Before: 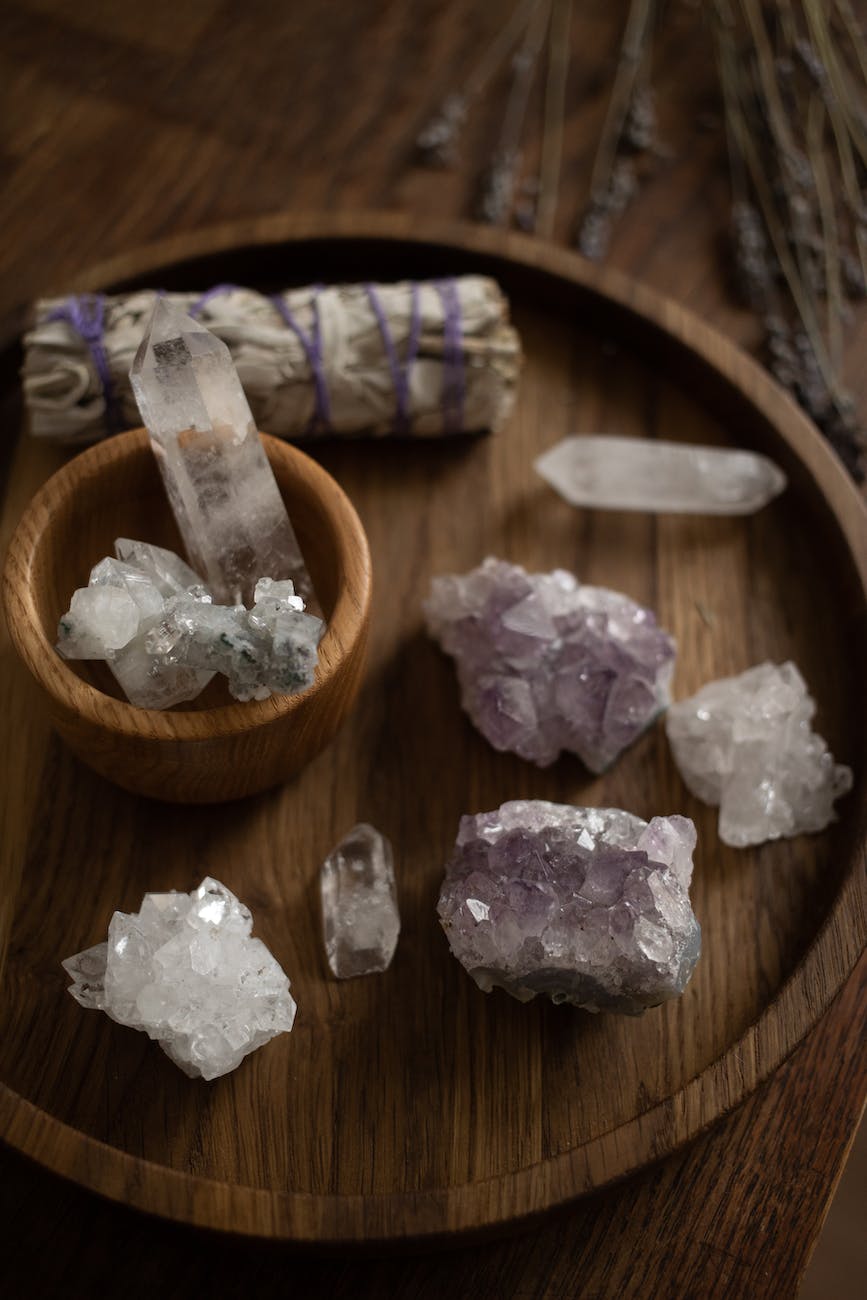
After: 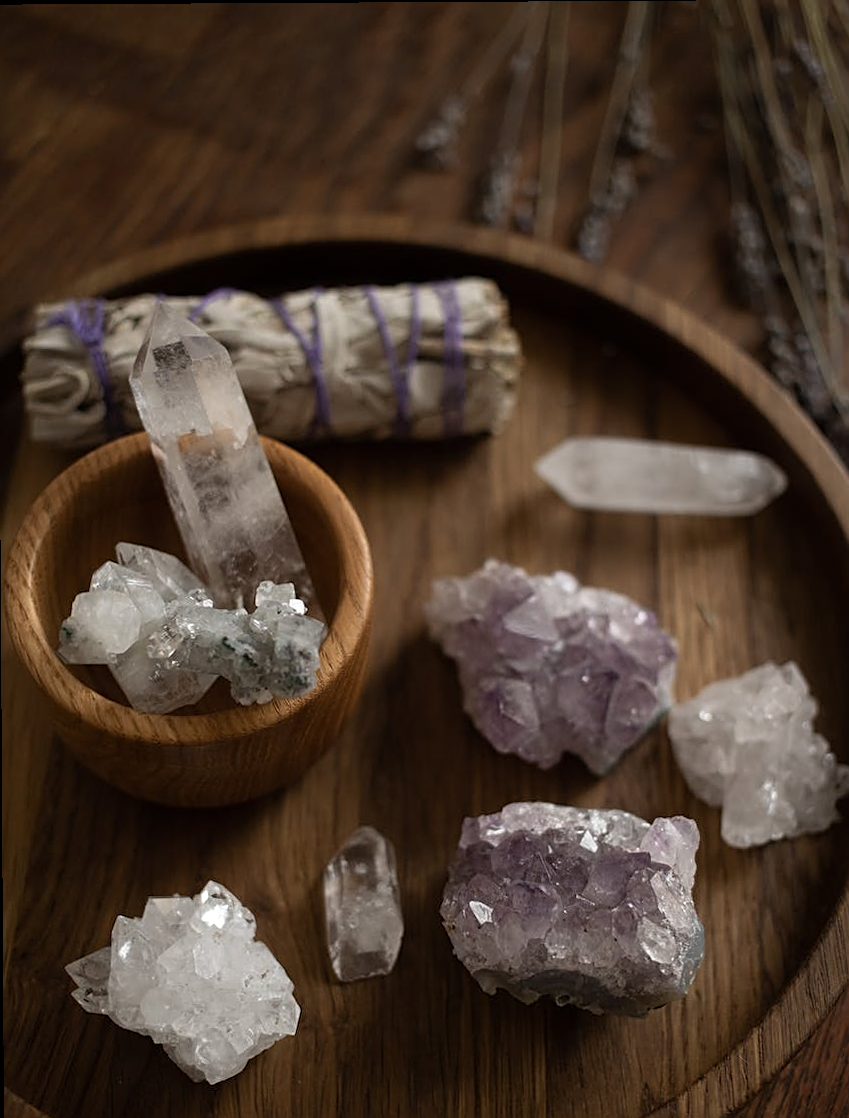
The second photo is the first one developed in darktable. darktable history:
crop and rotate: angle 0.34°, left 0.249%, right 2.581%, bottom 14.337%
sharpen: amount 0.495
